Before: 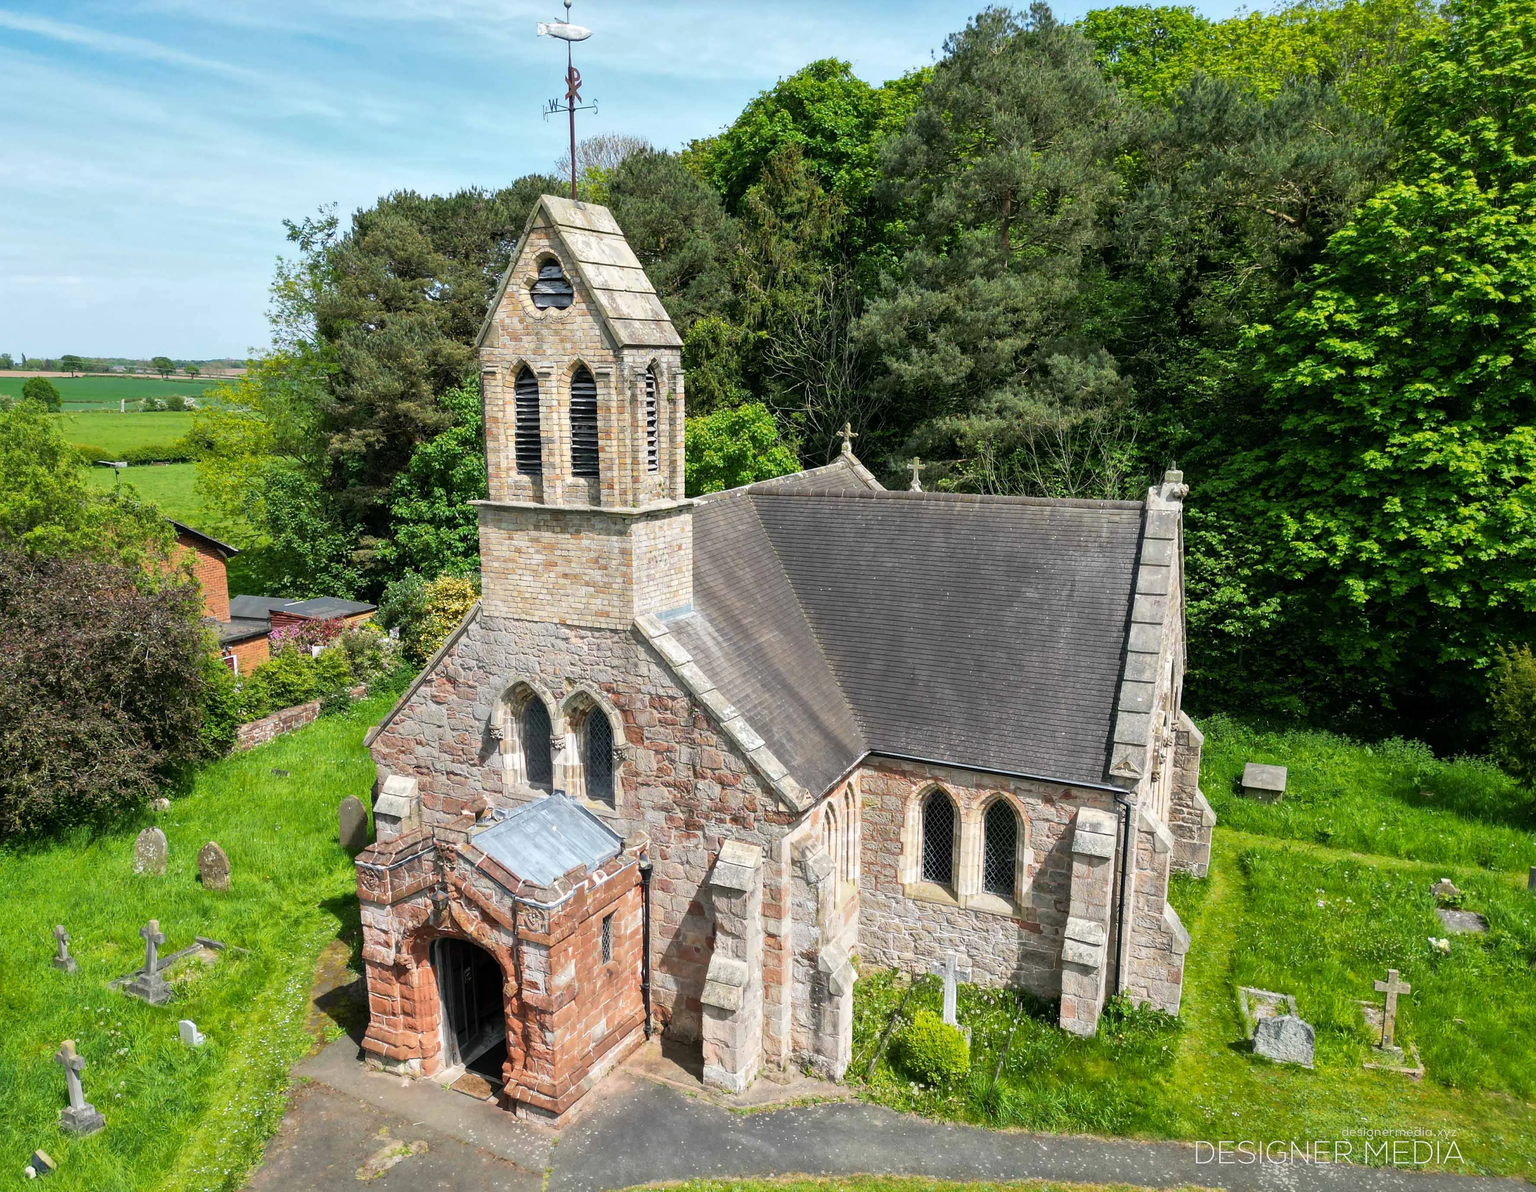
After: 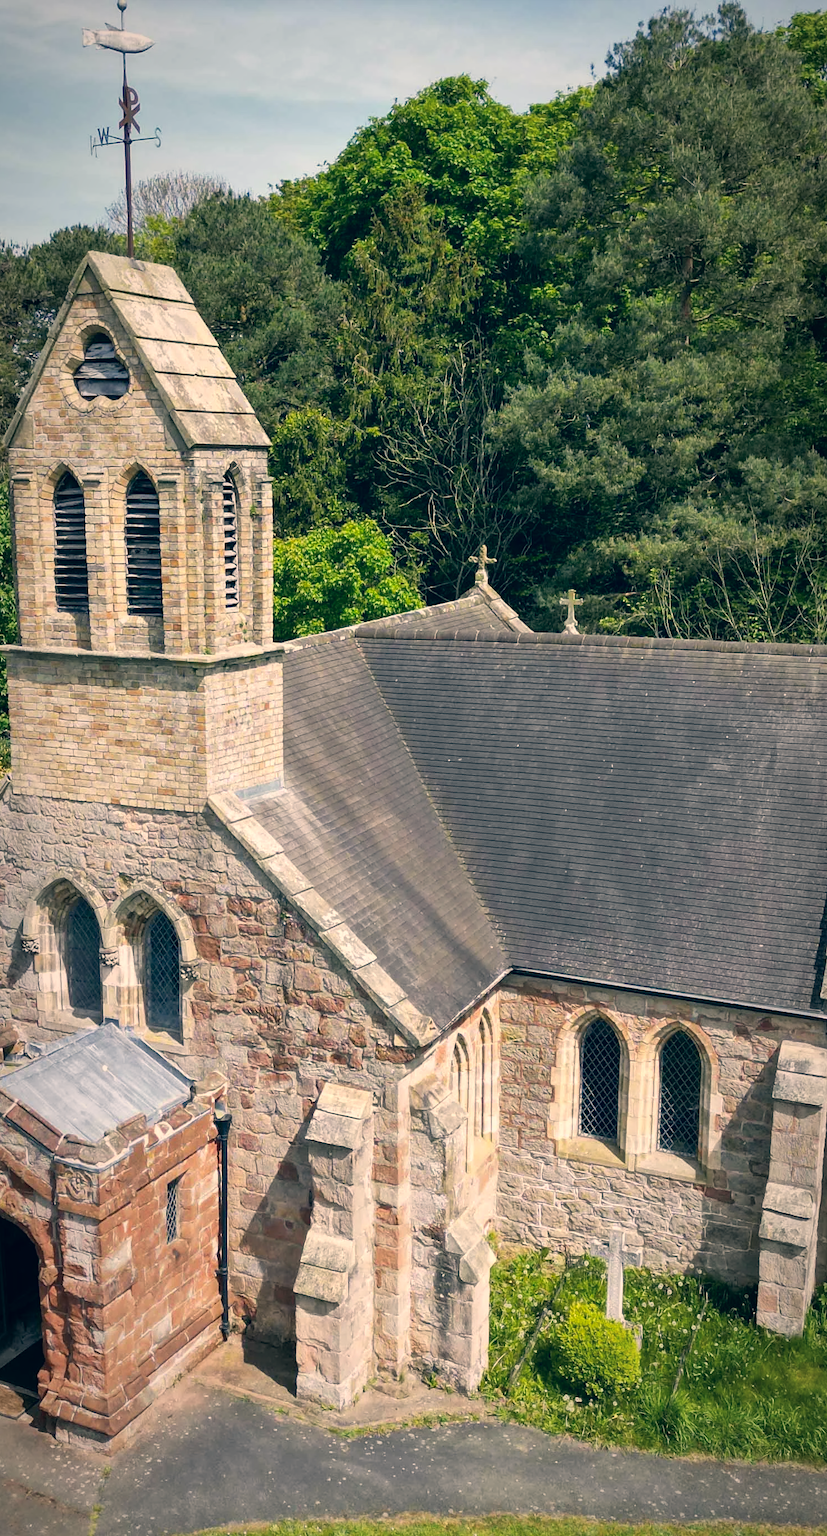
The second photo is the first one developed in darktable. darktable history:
crop: left 30.808%, right 27.417%
color correction: highlights a* 10.29, highlights b* 14.84, shadows a* -10.31, shadows b* -14.8
vignetting: fall-off start 67.45%, fall-off radius 67.84%, brightness -0.433, saturation -0.192, automatic ratio true, unbound false
